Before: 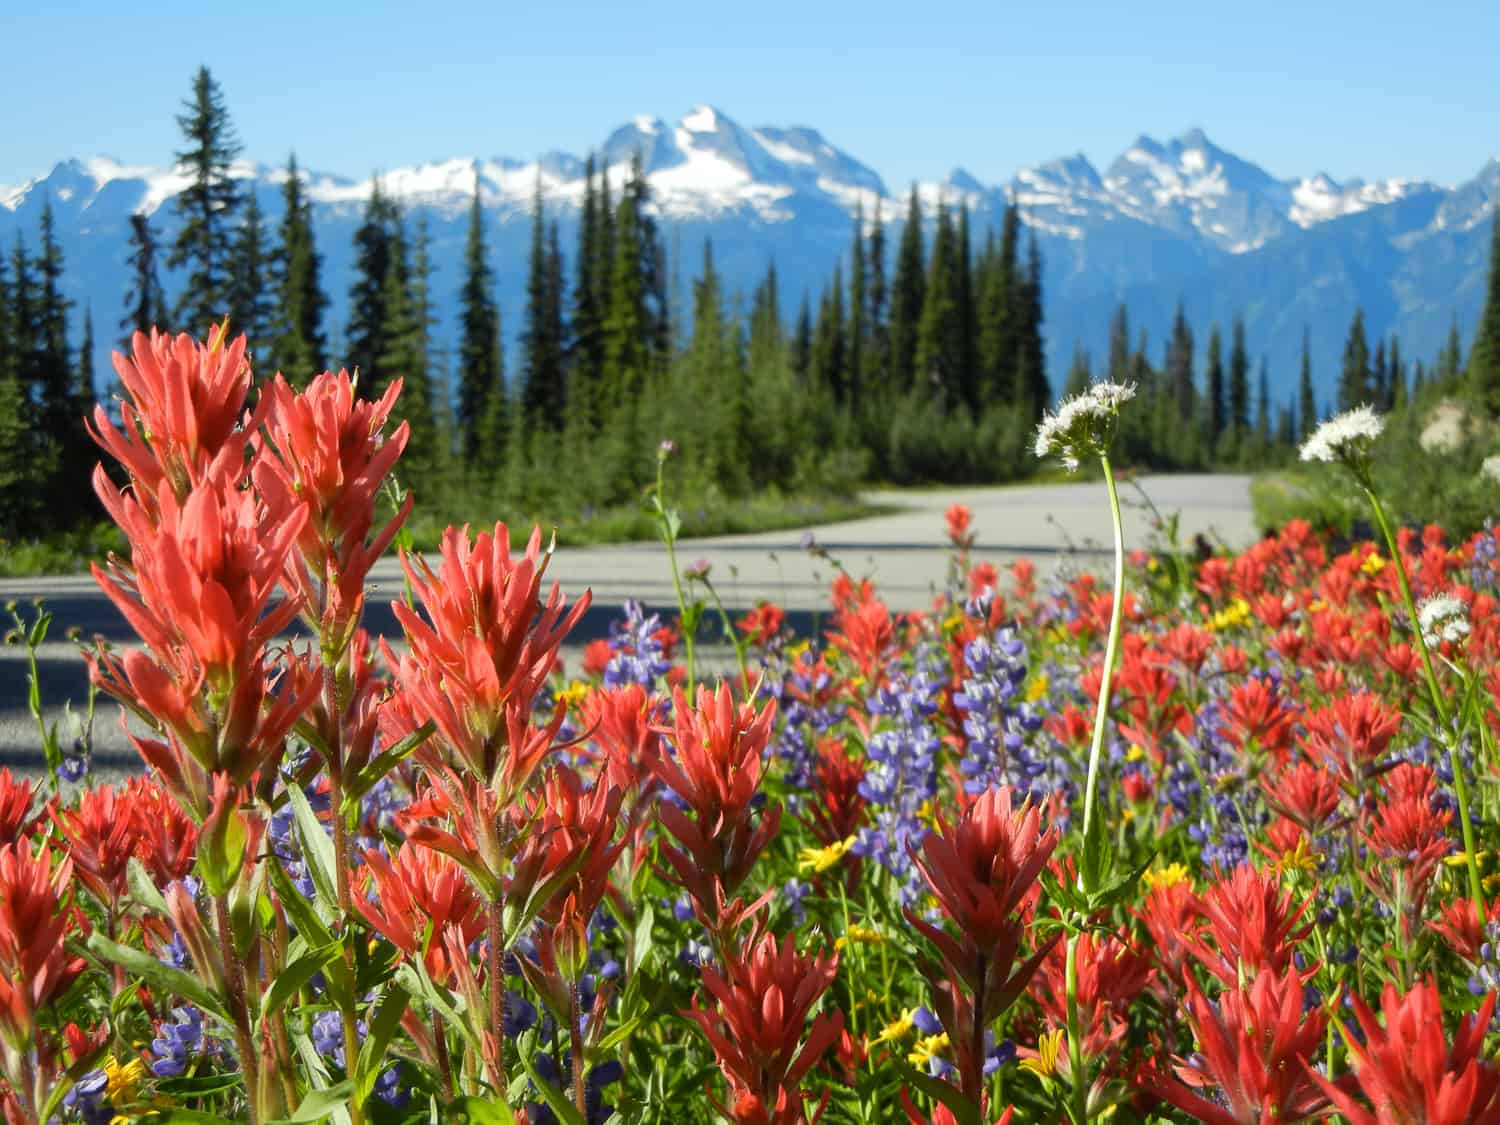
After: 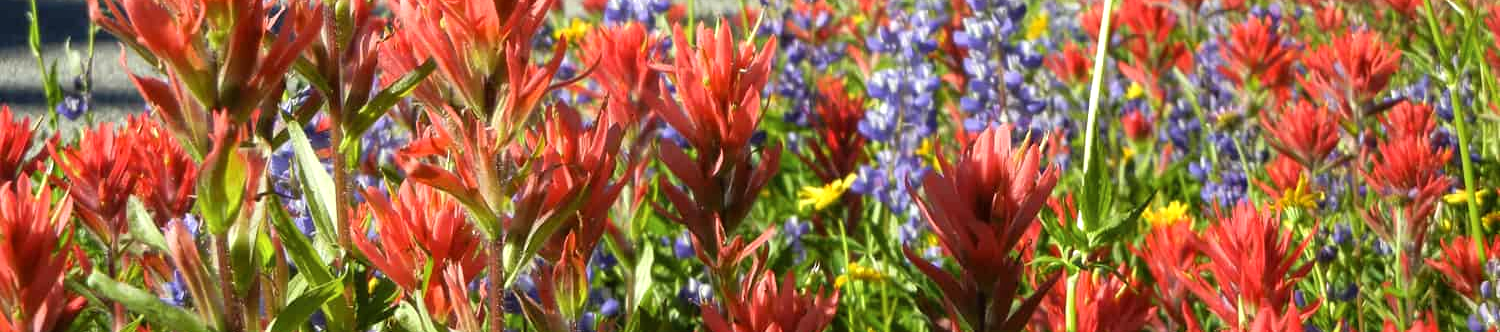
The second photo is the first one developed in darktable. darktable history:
tone equalizer: -8 EV -0.451 EV, -7 EV -0.385 EV, -6 EV -0.367 EV, -5 EV -0.254 EV, -3 EV 0.254 EV, -2 EV 0.35 EV, -1 EV 0.38 EV, +0 EV 0.394 EV
crop and rotate: top 58.889%, bottom 11.512%
color zones: curves: ch0 [(0.25, 0.5) (0.463, 0.627) (0.484, 0.637) (0.75, 0.5)]
